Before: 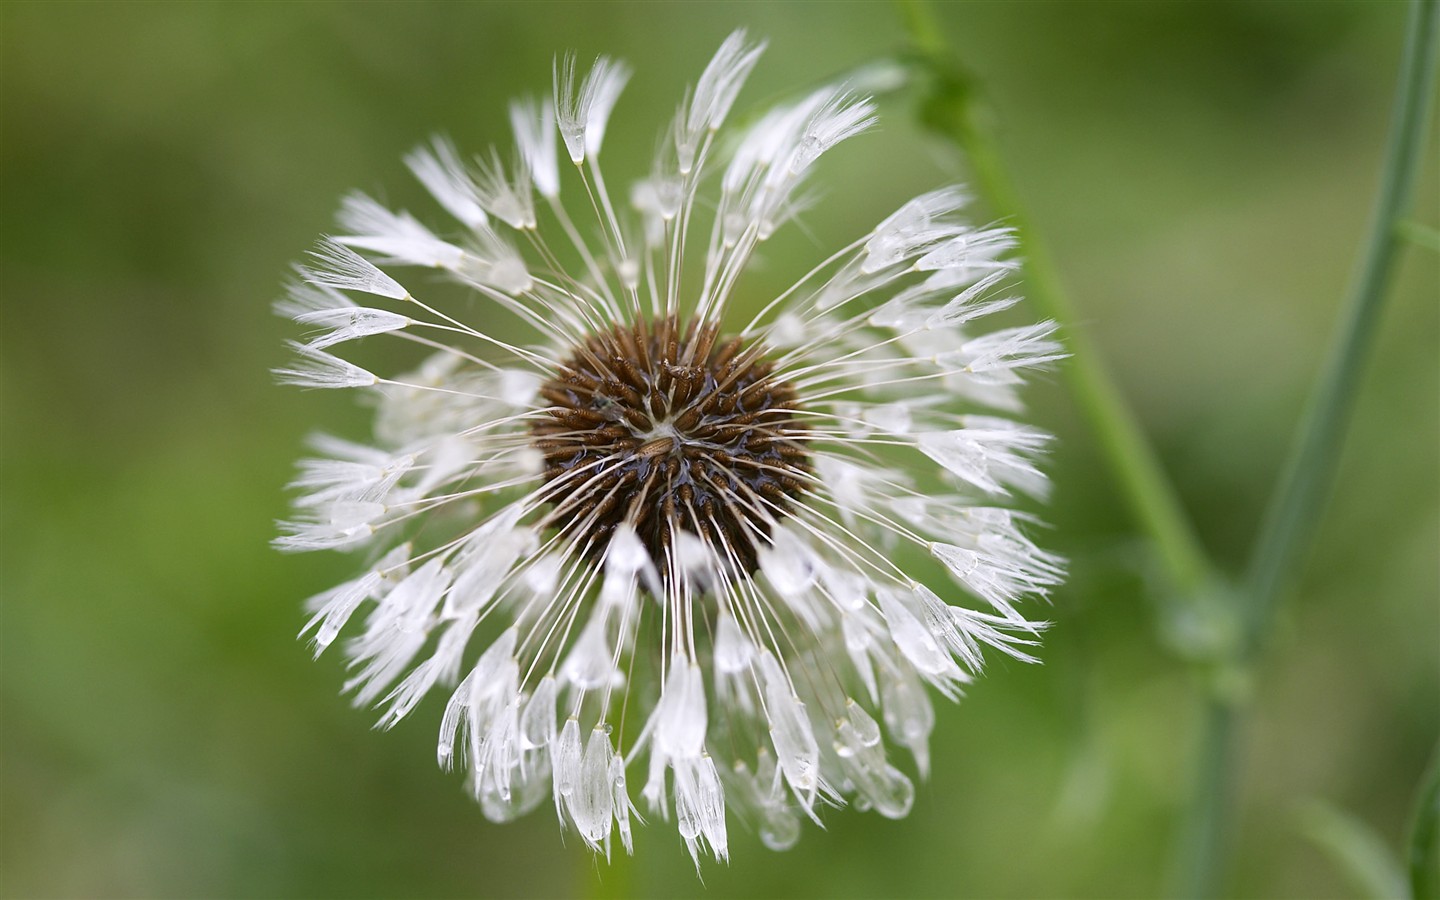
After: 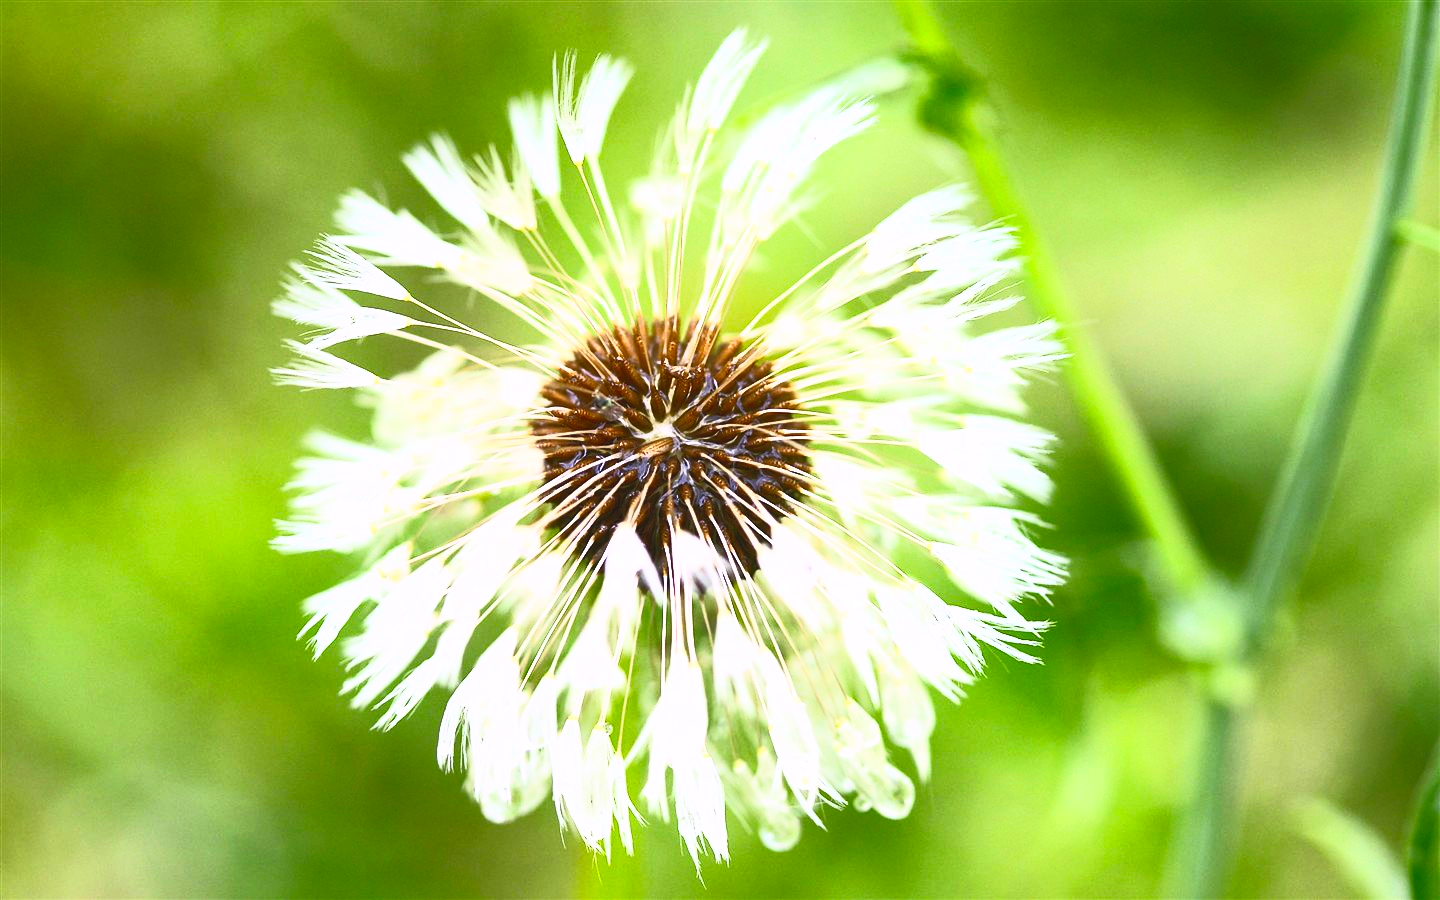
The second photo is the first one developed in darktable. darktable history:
contrast brightness saturation: contrast 0.99, brightness 0.995, saturation 0.984
